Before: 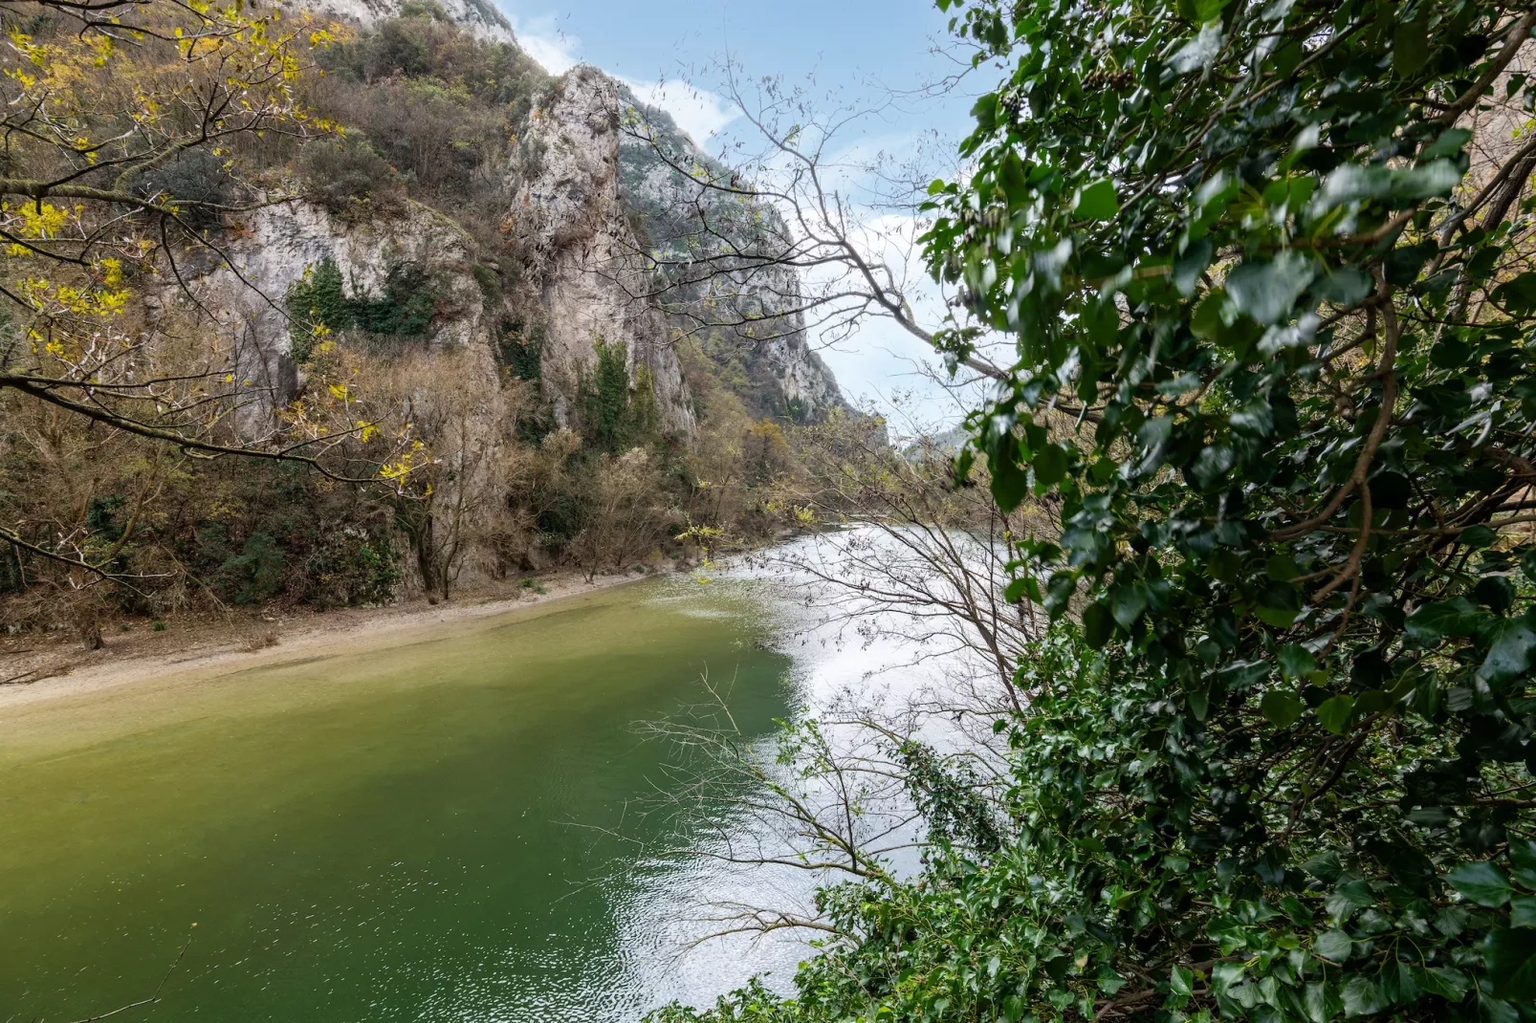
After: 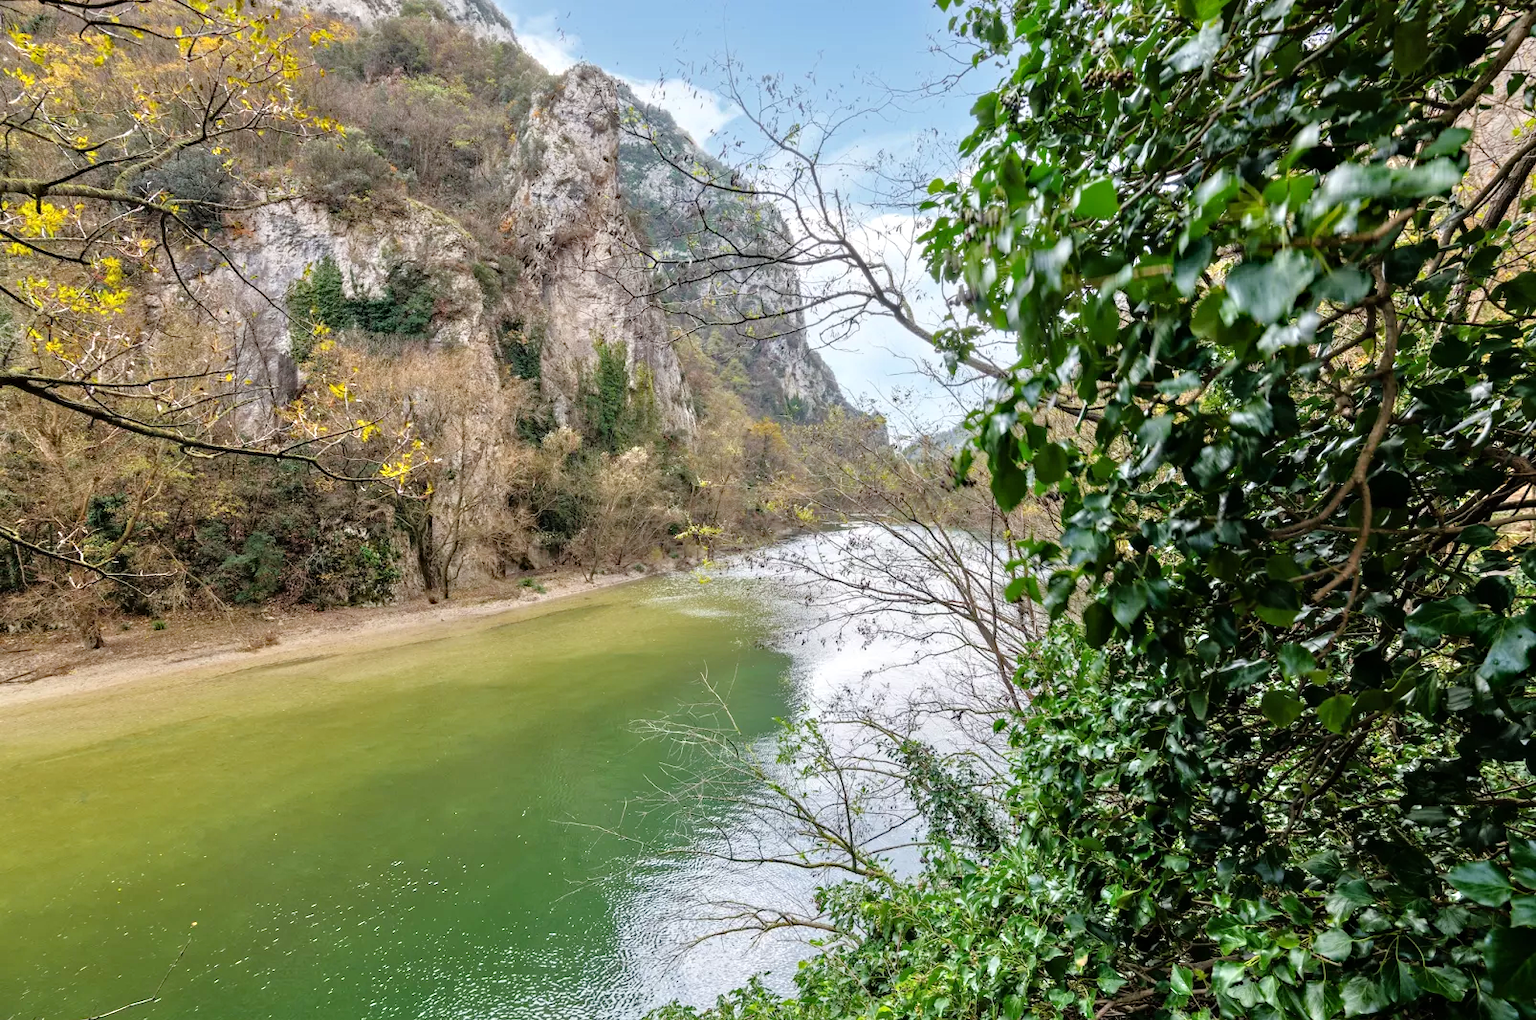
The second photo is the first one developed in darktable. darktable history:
haze removal: compatibility mode true, adaptive false
tone equalizer: -7 EV 0.159 EV, -6 EV 0.627 EV, -5 EV 1.13 EV, -4 EV 1.33 EV, -3 EV 1.14 EV, -2 EV 0.6 EV, -1 EV 0.168 EV, mask exposure compensation -0.499 EV
crop: top 0.142%, bottom 0.121%
